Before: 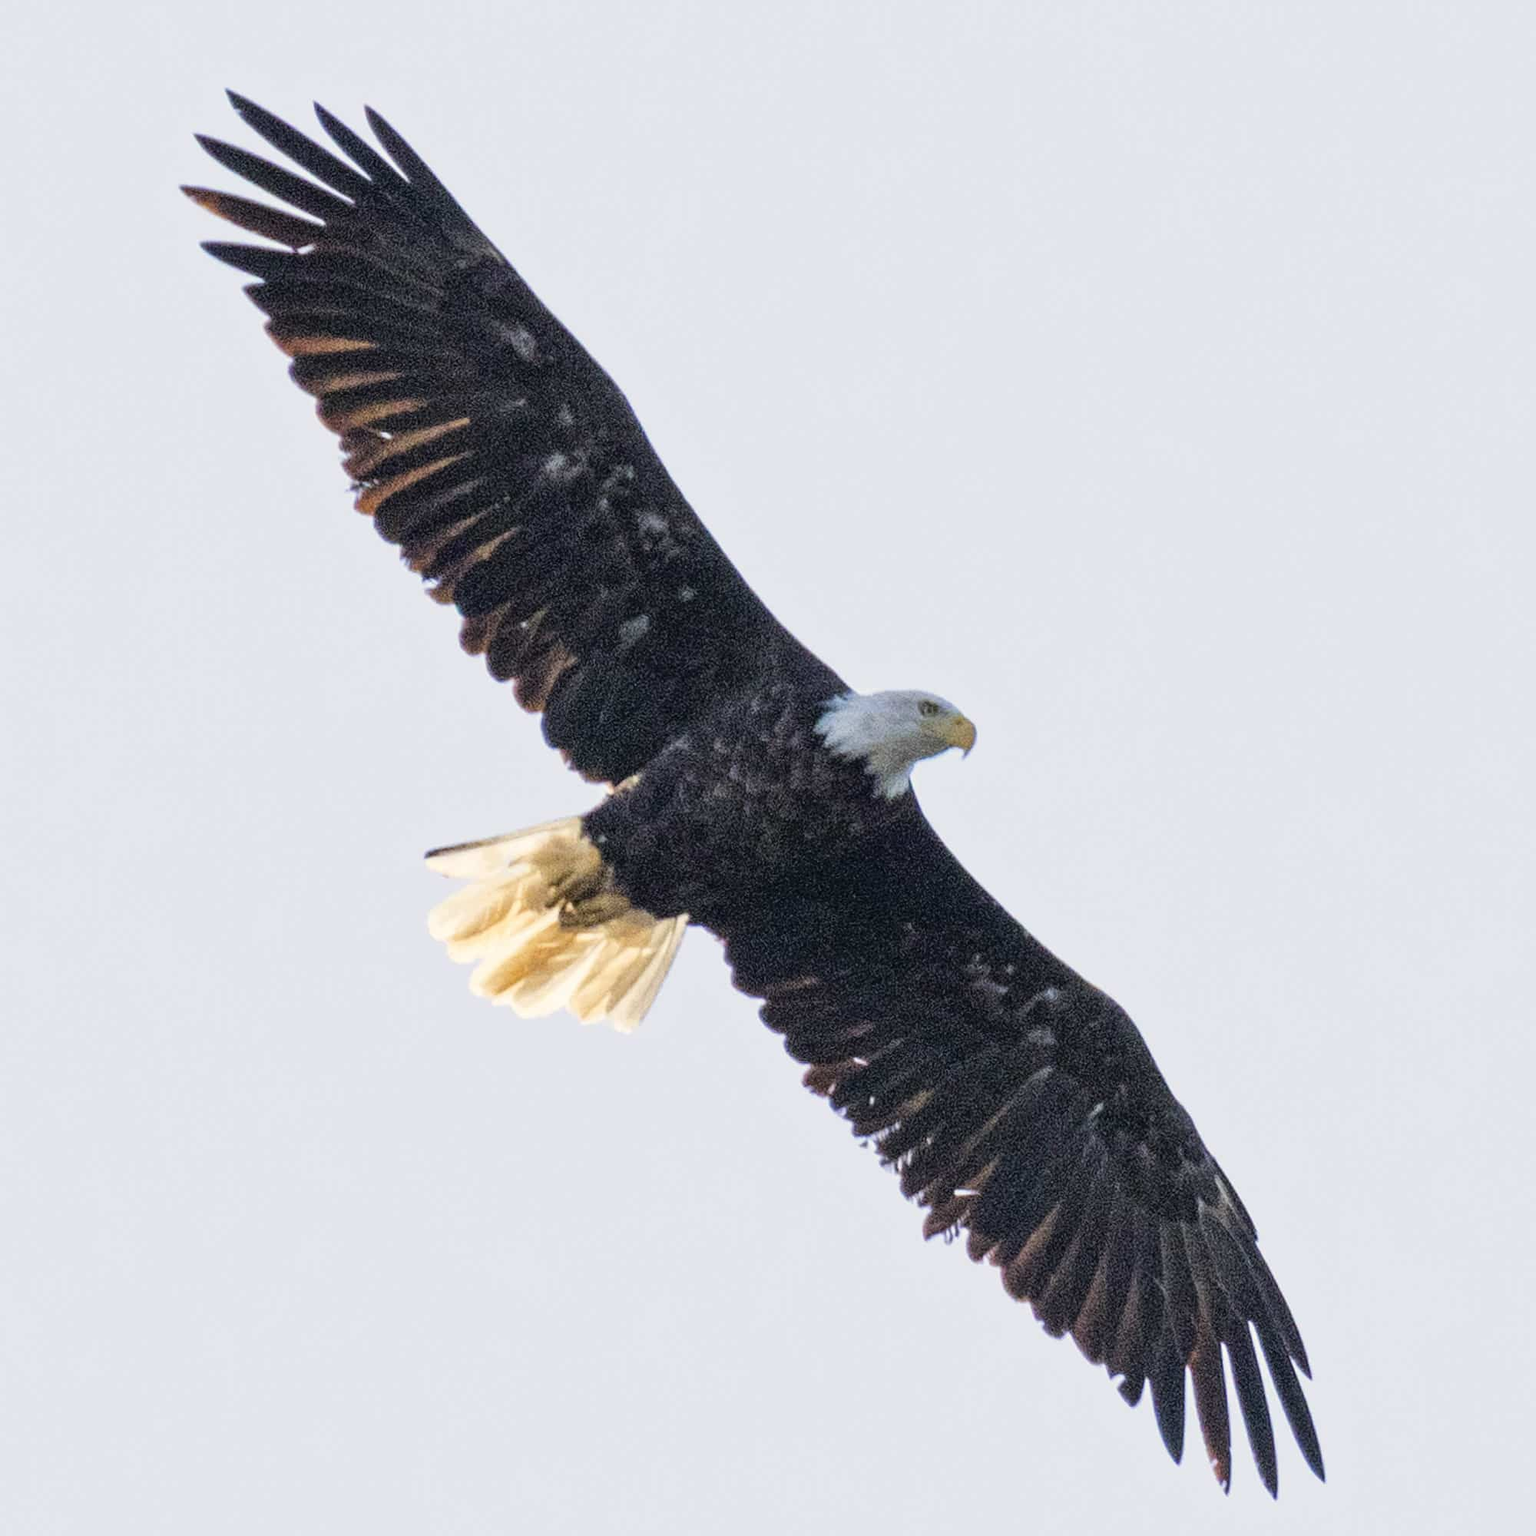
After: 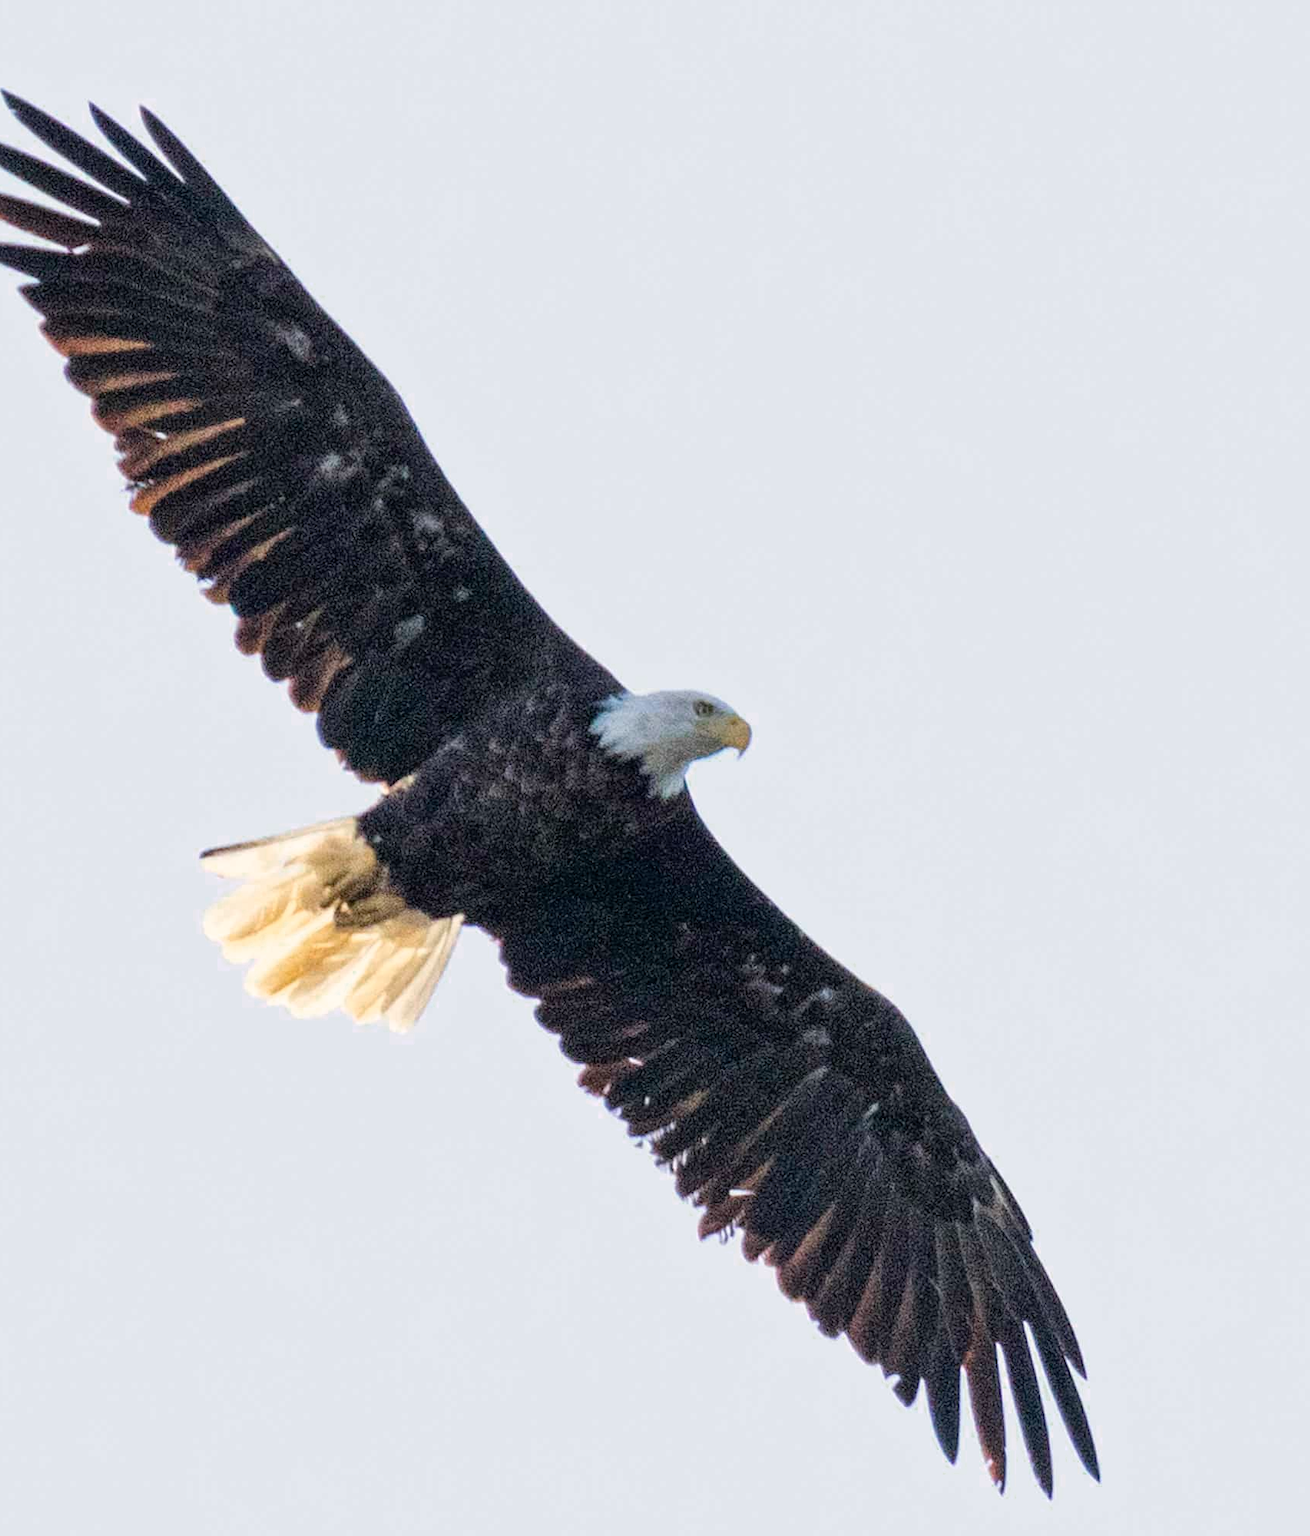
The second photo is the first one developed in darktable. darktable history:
color zones: curves: ch0 [(0, 0.558) (0.143, 0.548) (0.286, 0.447) (0.429, 0.259) (0.571, 0.5) (0.714, 0.5) (0.857, 0.593) (1, 0.558)]; ch1 [(0, 0.543) (0.01, 0.544) (0.12, 0.492) (0.248, 0.458) (0.5, 0.534) (0.748, 0.5) (0.99, 0.469) (1, 0.543)]; ch2 [(0, 0.507) (0.143, 0.522) (0.286, 0.505) (0.429, 0.5) (0.571, 0.5) (0.714, 0.5) (0.857, 0.5) (1, 0.507)]
crop and rotate: left 14.678%
